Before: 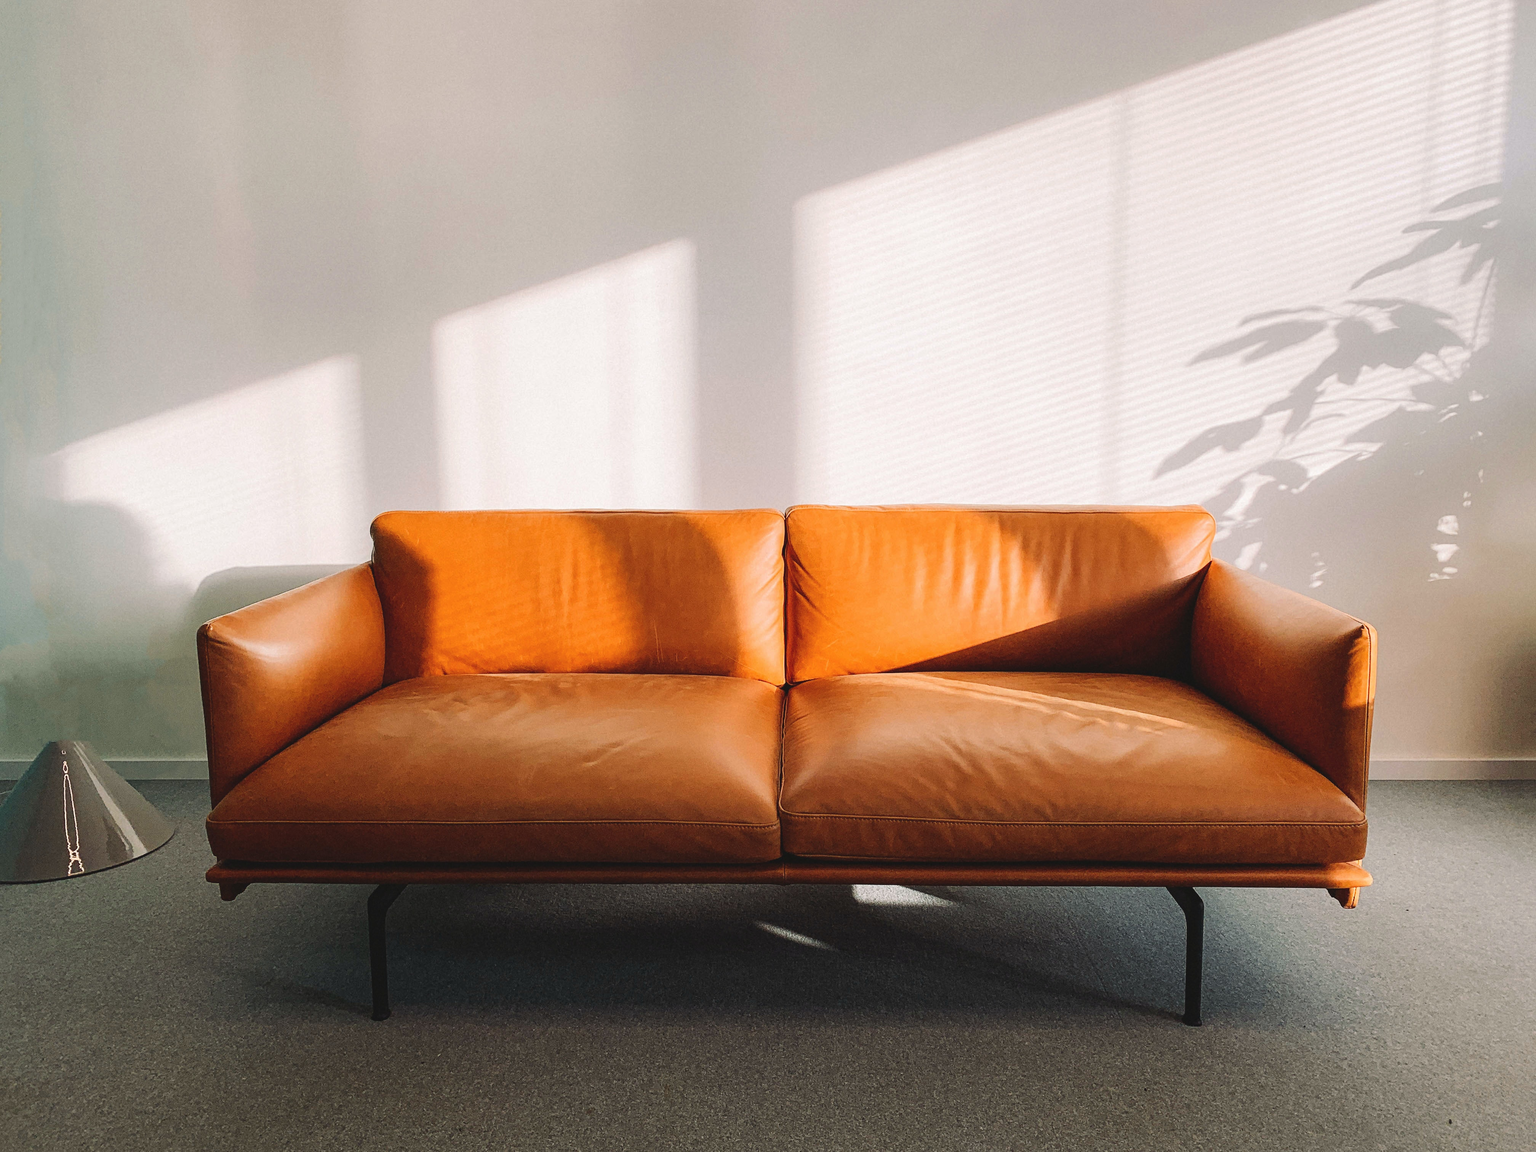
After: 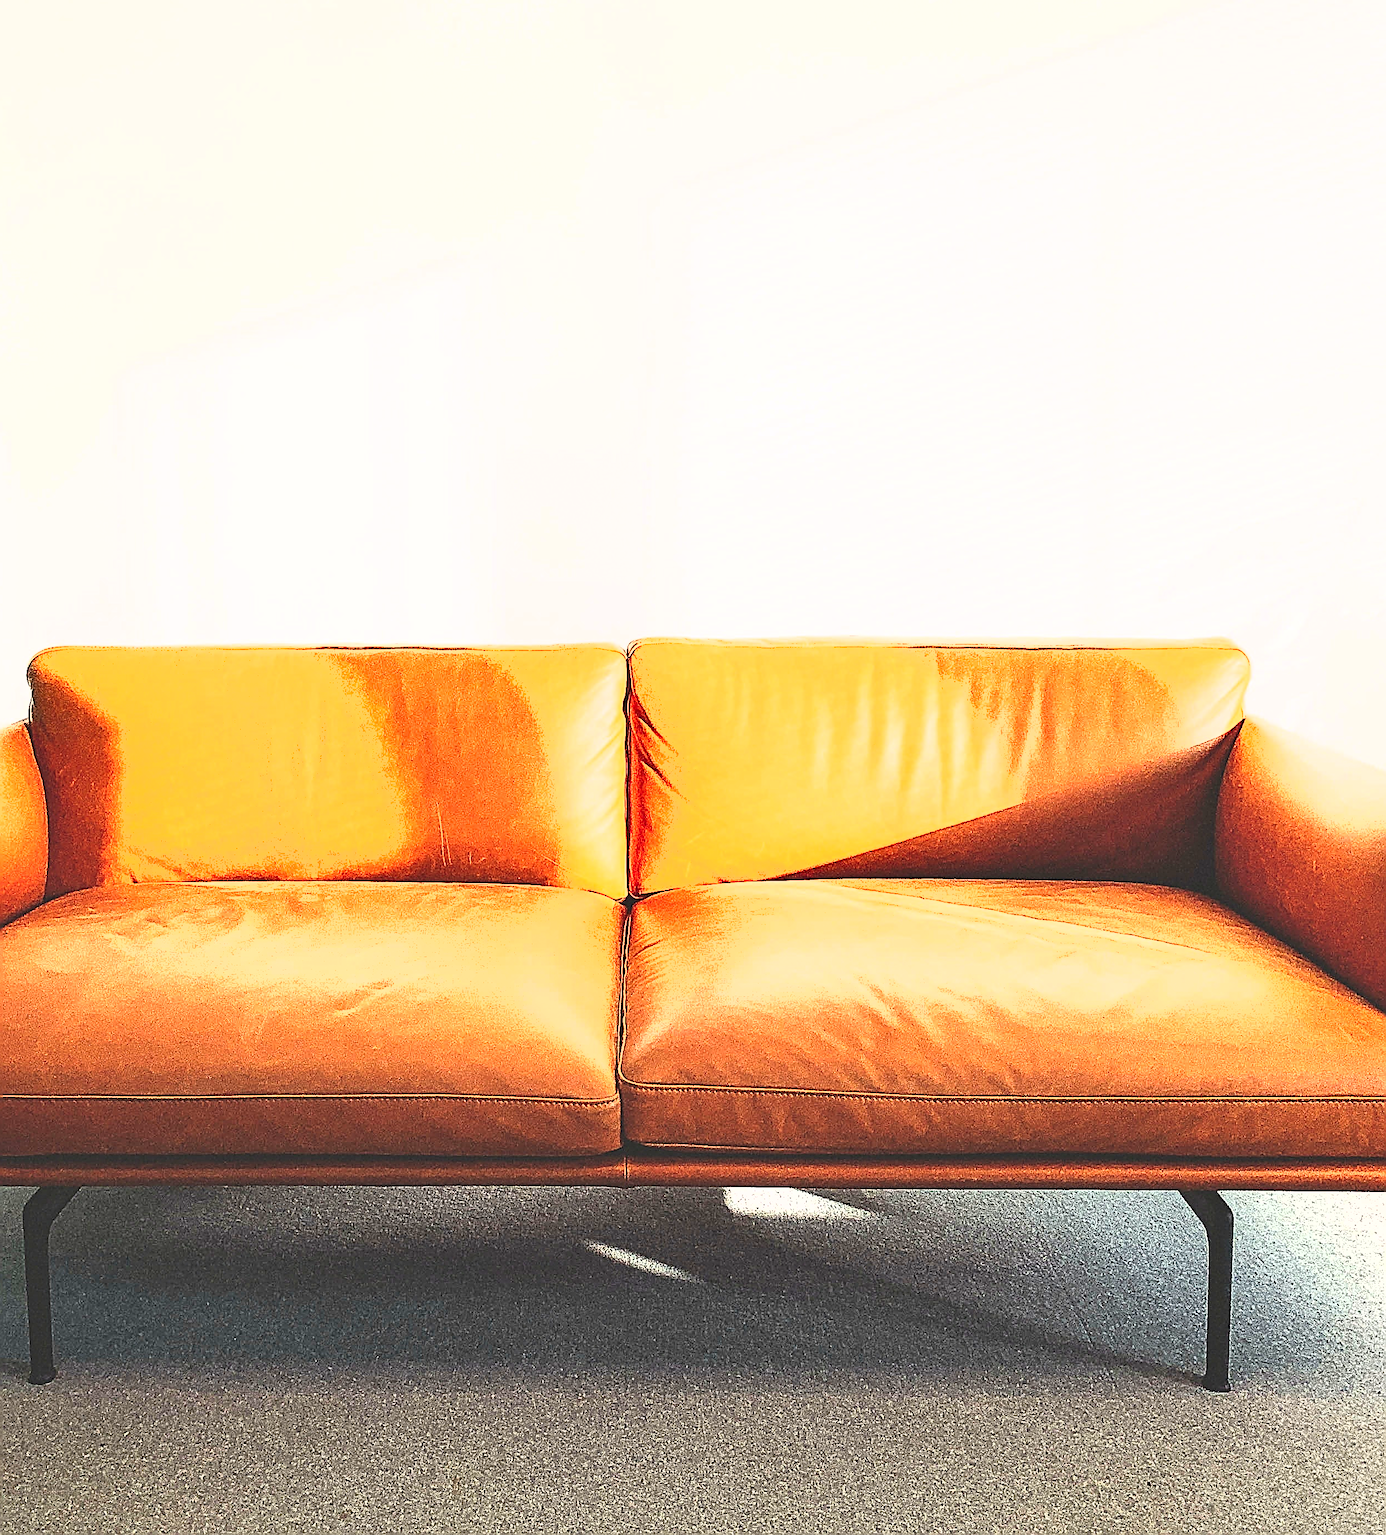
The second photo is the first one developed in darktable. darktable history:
exposure: exposure 2 EV, compensate highlight preservation false
crop and rotate: left 22.918%, top 5.629%, right 14.711%, bottom 2.247%
shadows and highlights: radius 125.46, shadows 30.51, highlights -30.51, low approximation 0.01, soften with gaussian
sharpen: amount 2
